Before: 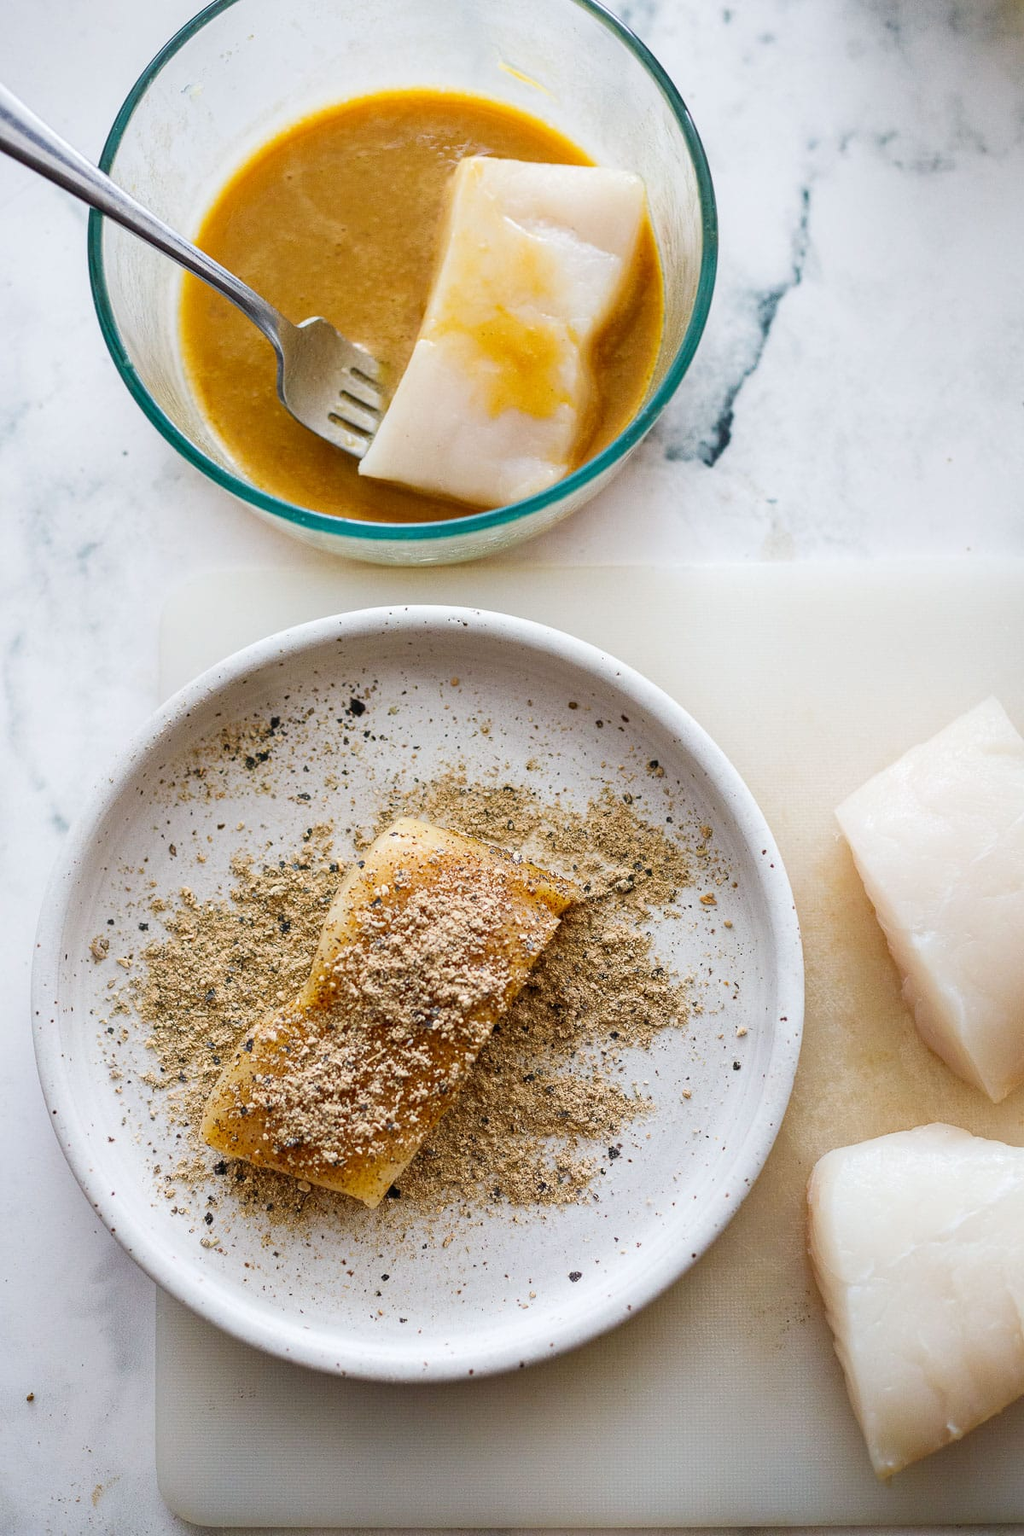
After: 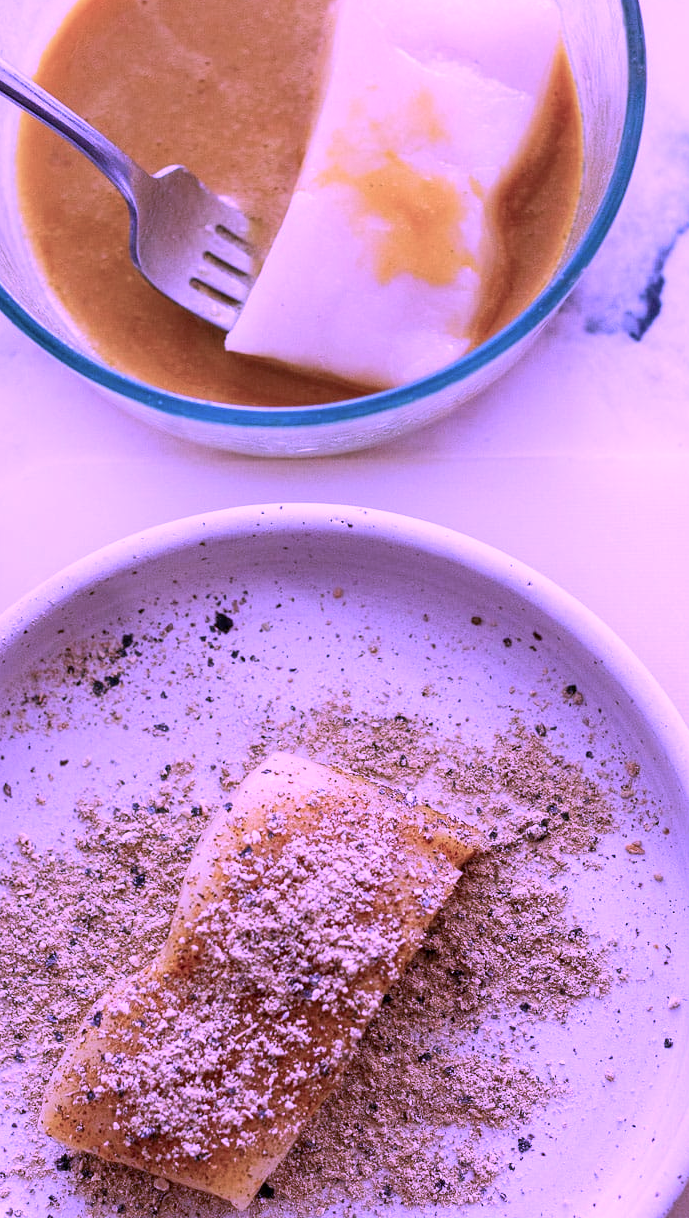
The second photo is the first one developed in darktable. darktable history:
exposure: black level correction 0.002, compensate highlight preservation false
crop: left 16.251%, top 11.483%, right 26.259%, bottom 20.622%
tone equalizer: edges refinement/feathering 500, mask exposure compensation -1.57 EV, preserve details no
color calibration: illuminant custom, x 0.38, y 0.481, temperature 4473.51 K
